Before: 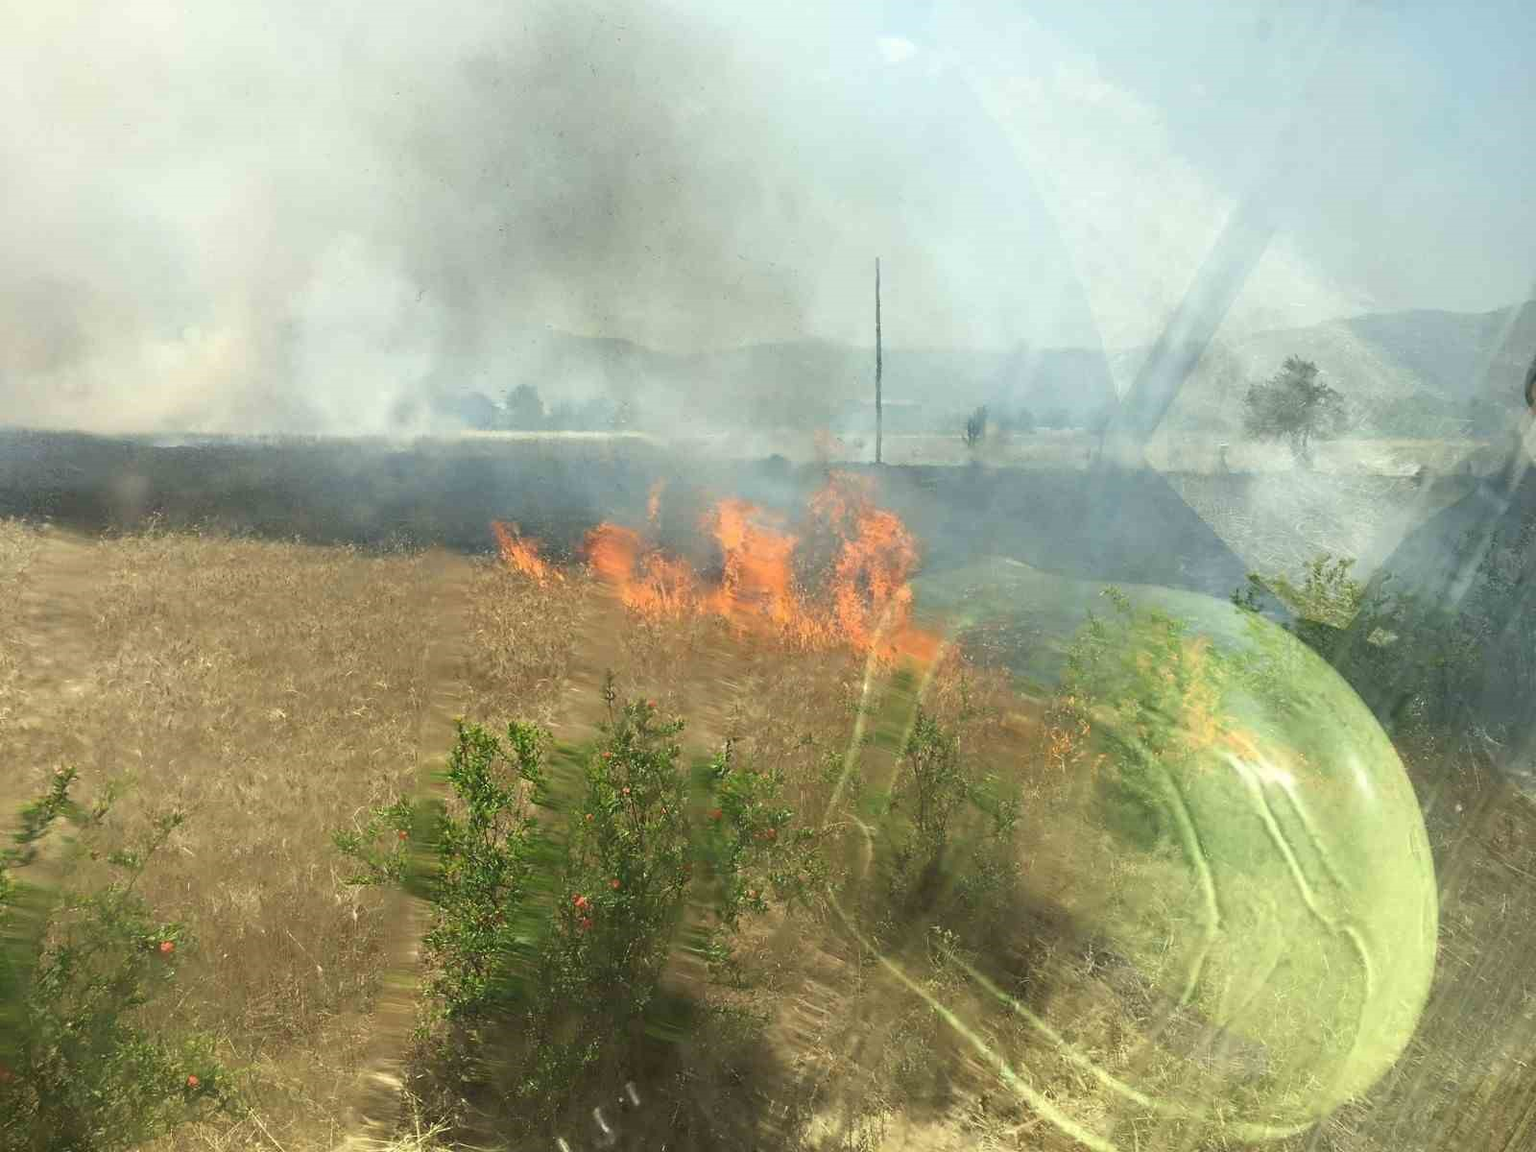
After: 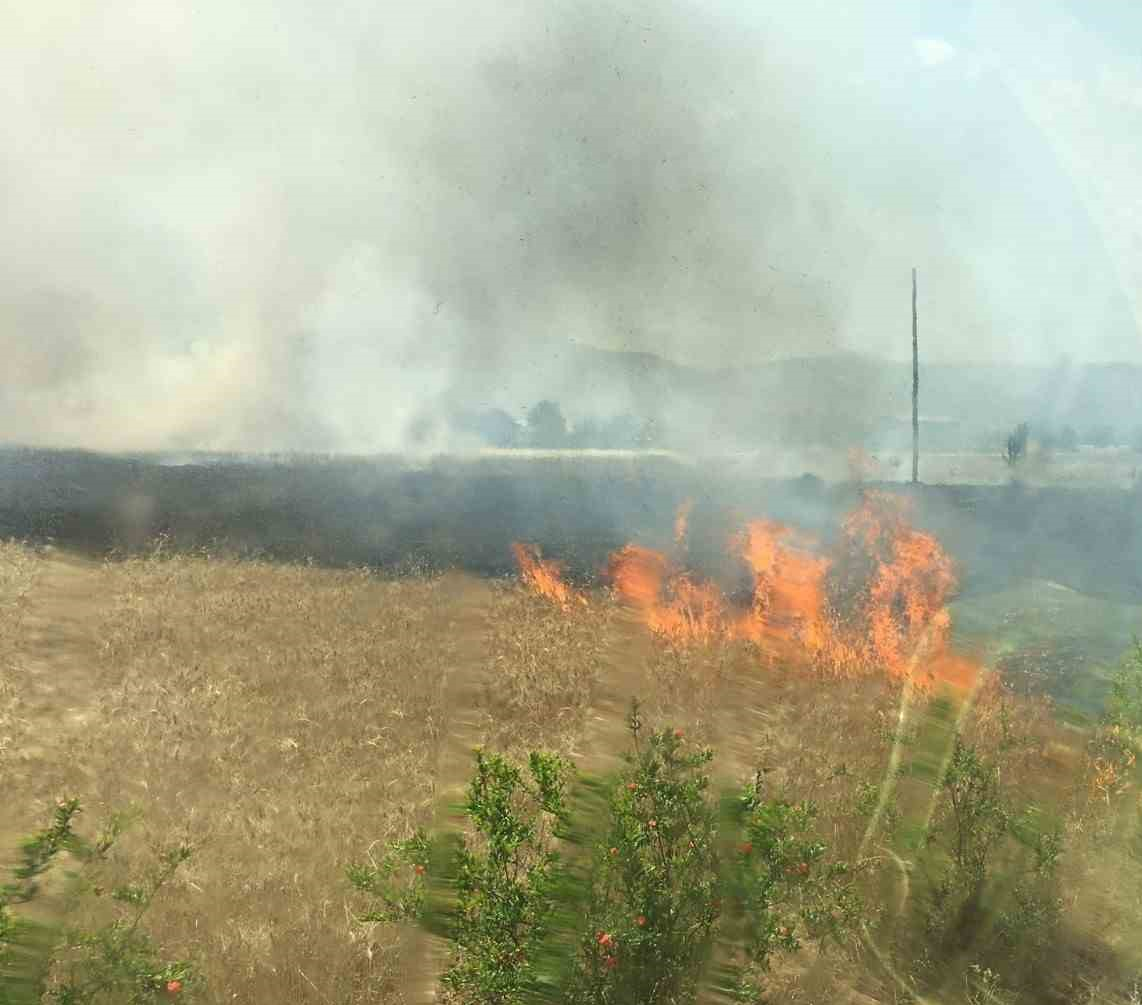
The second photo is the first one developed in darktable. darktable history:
crop: right 28.62%, bottom 16.246%
